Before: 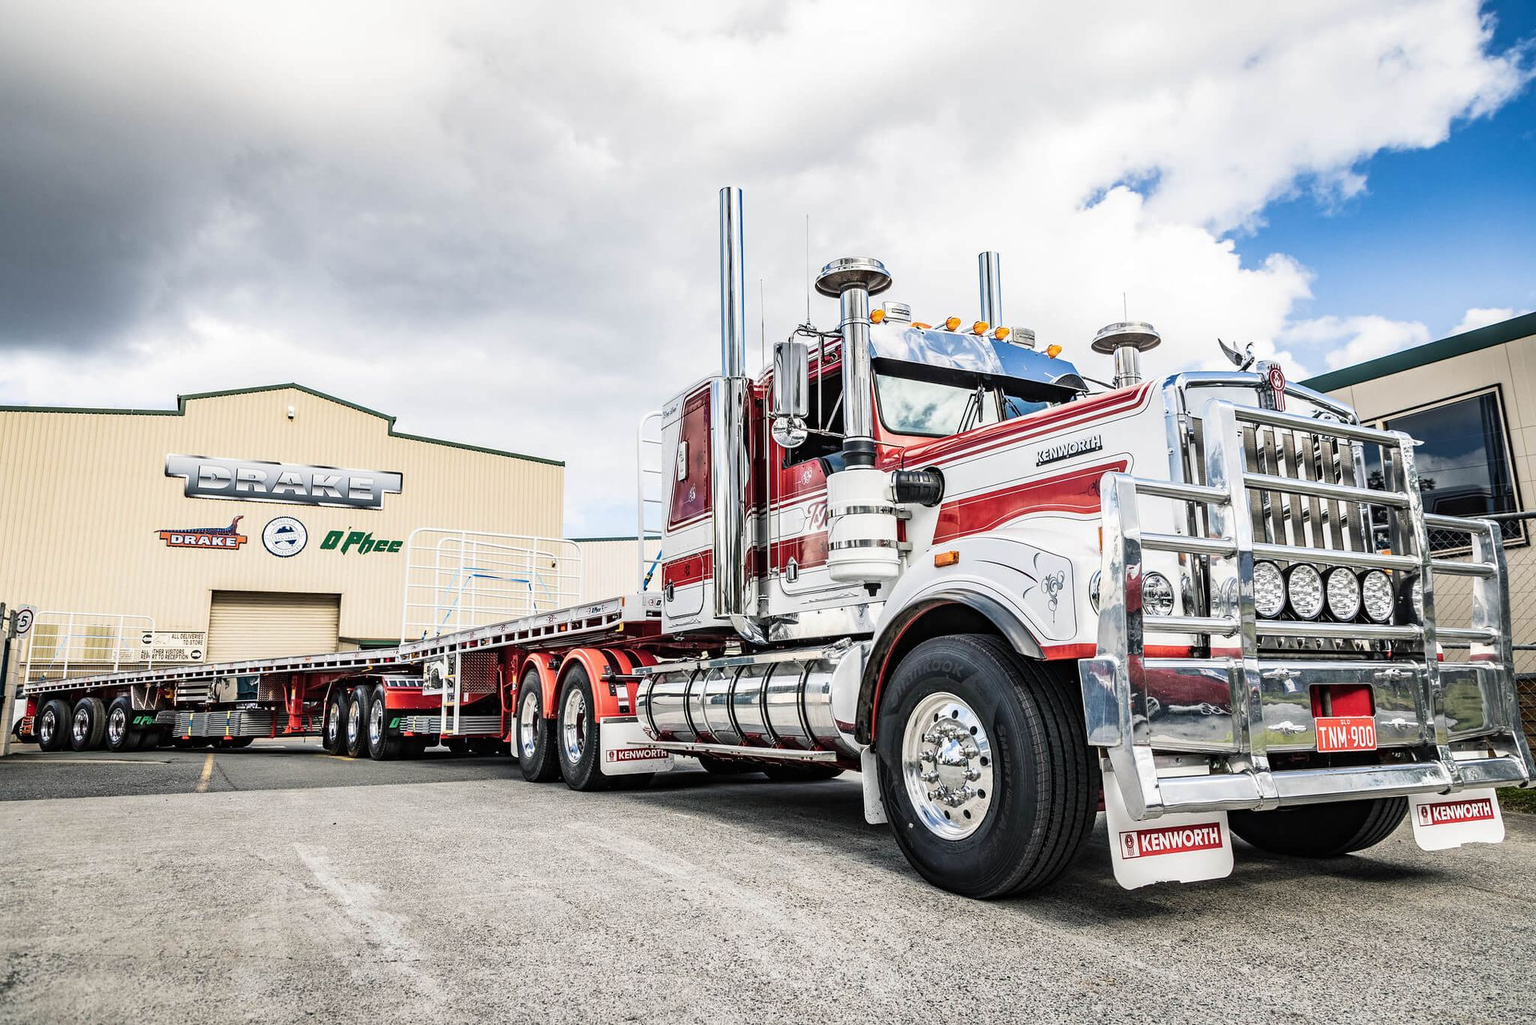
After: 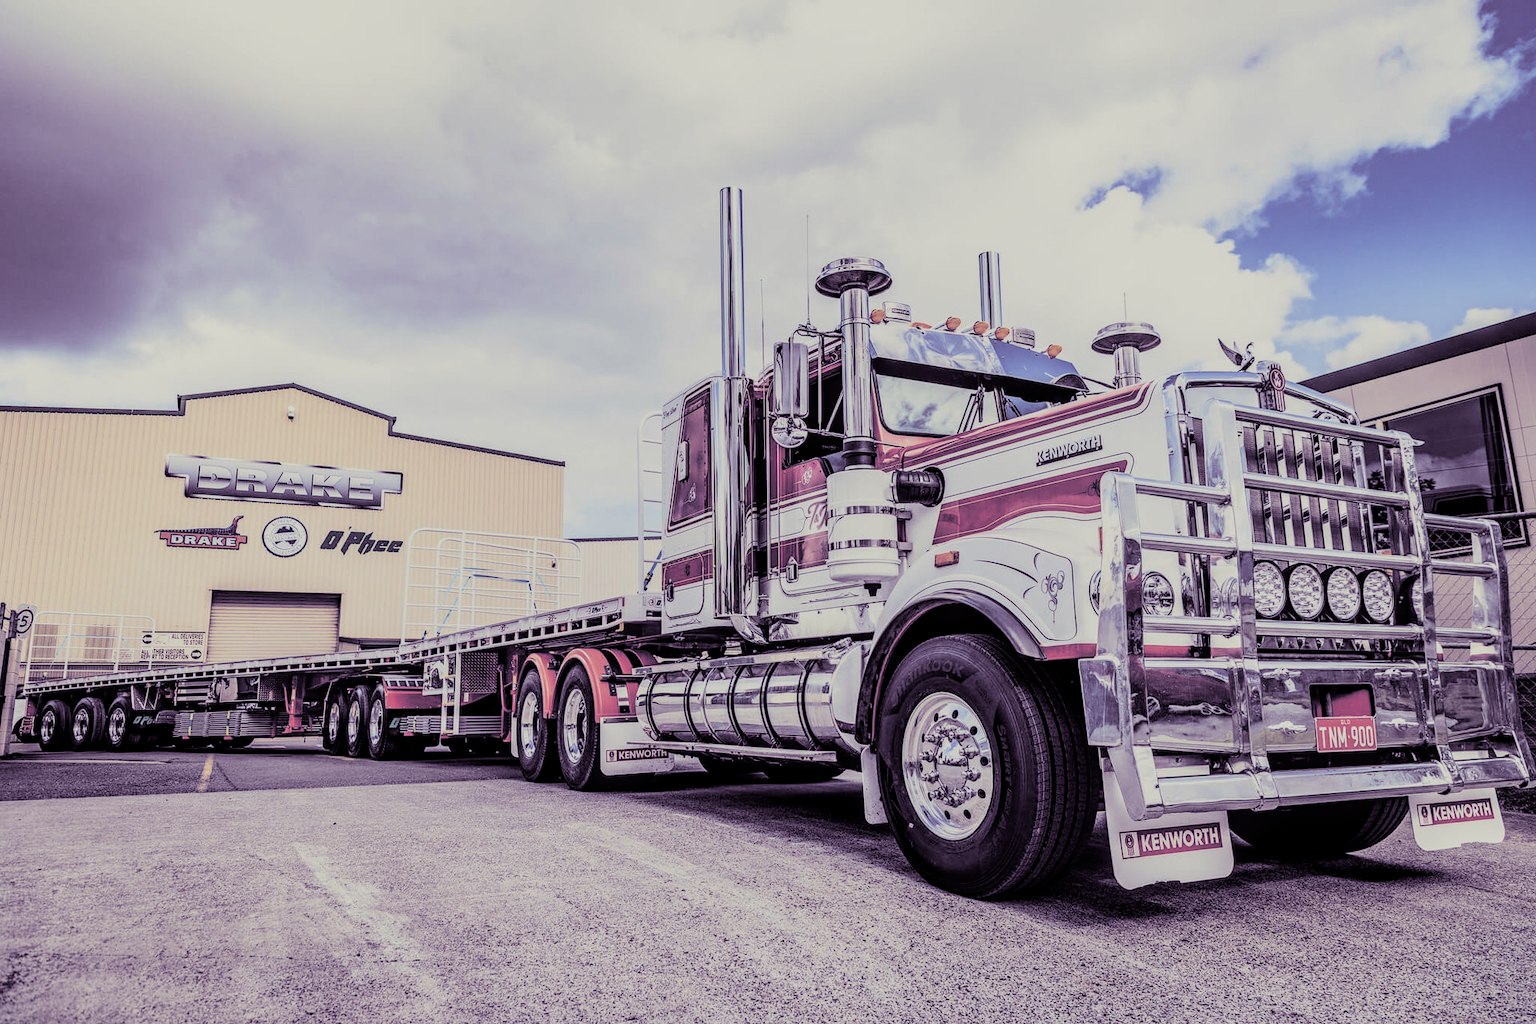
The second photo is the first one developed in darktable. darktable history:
split-toning: shadows › hue 266.4°, shadows › saturation 0.4, highlights › hue 61.2°, highlights › saturation 0.3, compress 0%
local contrast: on, module defaults
filmic rgb: black relative exposure -7.15 EV, white relative exposure 5.36 EV, hardness 3.02, color science v6 (2022)
